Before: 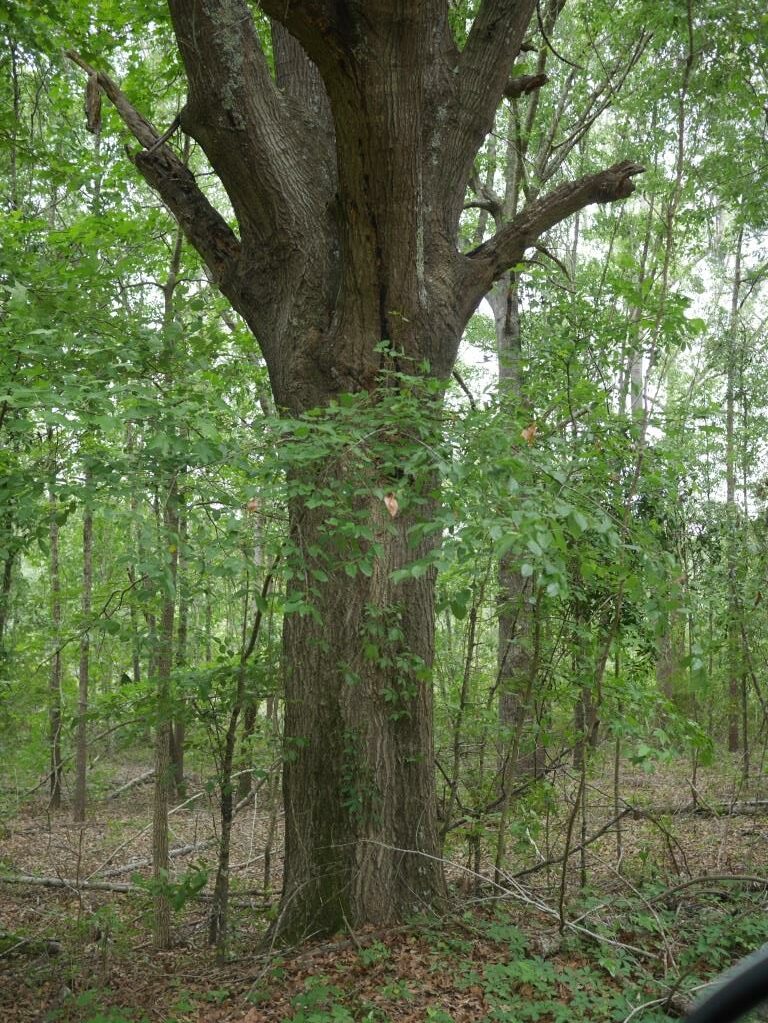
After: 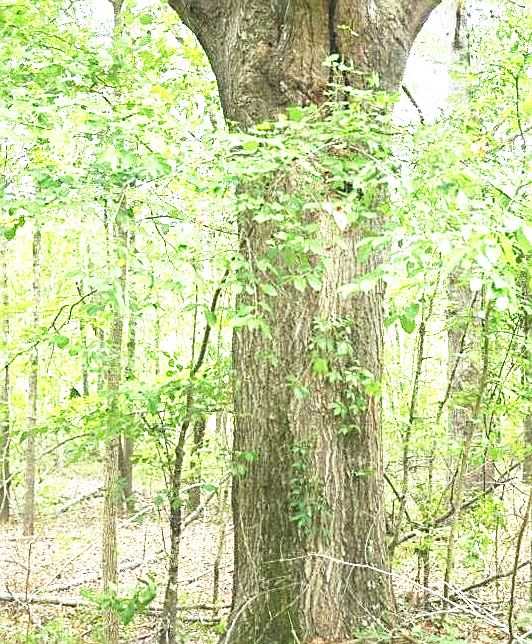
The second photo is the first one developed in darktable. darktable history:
base curve: curves: ch0 [(0, 0) (0.495, 0.917) (1, 1)], preserve colors none
crop: left 6.732%, top 28.026%, right 23.985%, bottom 8.968%
exposure: black level correction 0, exposure 1.508 EV, compensate highlight preservation false
sharpen: on, module defaults
